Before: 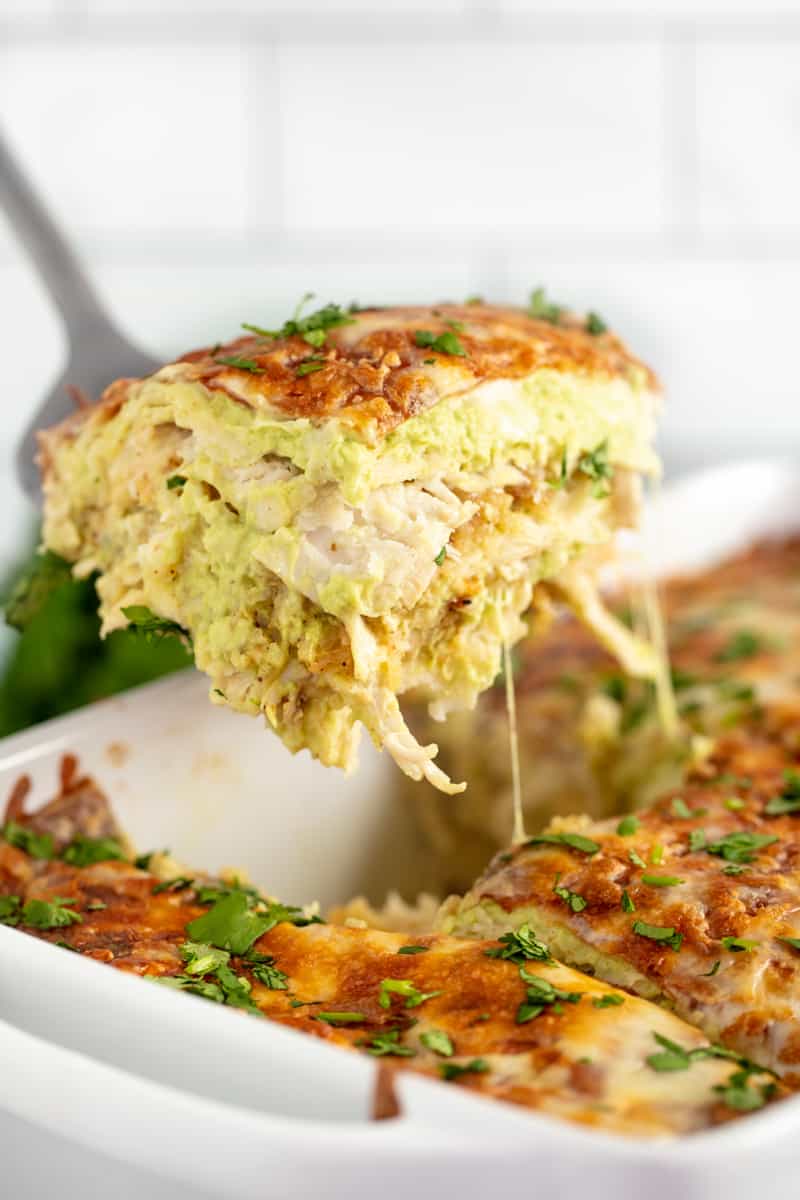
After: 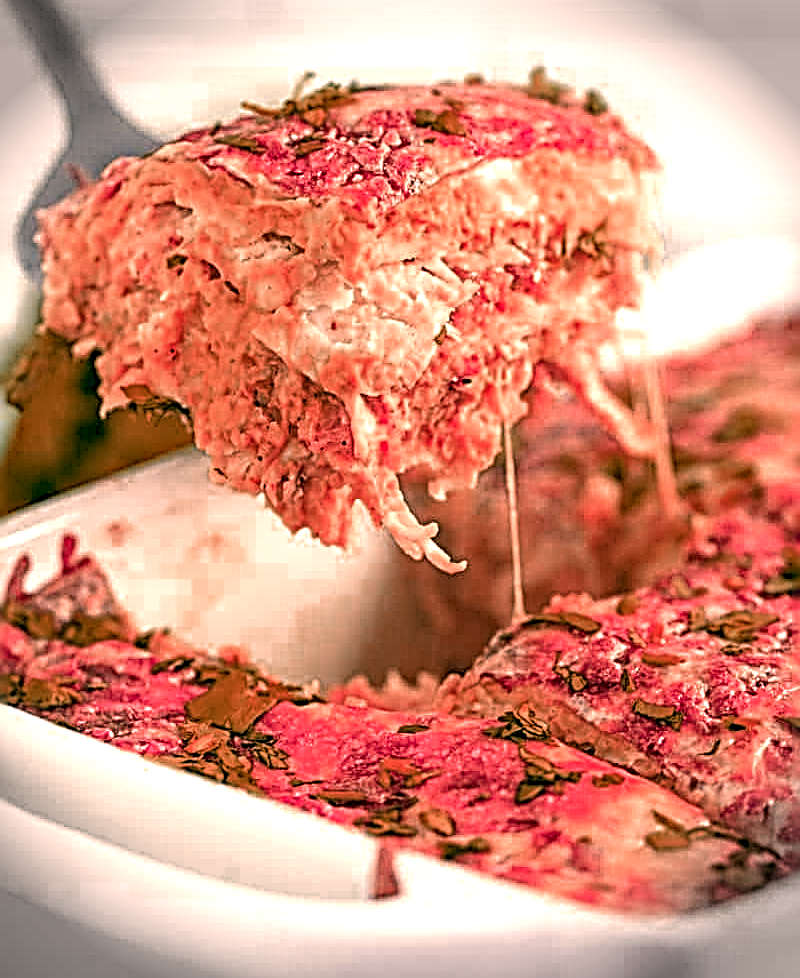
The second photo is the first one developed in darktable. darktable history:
sharpen: radius 3.182, amount 1.741
local contrast: detail 130%
exposure: black level correction 0.001, exposure 0.499 EV, compensate highlight preservation false
vignetting: fall-off start 88.06%, fall-off radius 24.83%, brightness -0.702
color correction: highlights a* 10.27, highlights b* 14.6, shadows a* -10.15, shadows b* -14.82
haze removal: compatibility mode true, adaptive false
crop and rotate: top 18.486%
color zones: curves: ch0 [(0.006, 0.385) (0.143, 0.563) (0.243, 0.321) (0.352, 0.464) (0.516, 0.456) (0.625, 0.5) (0.75, 0.5) (0.875, 0.5)]; ch1 [(0, 0.5) (0.134, 0.504) (0.246, 0.463) (0.421, 0.515) (0.5, 0.56) (0.625, 0.5) (0.75, 0.5) (0.875, 0.5)]; ch2 [(0, 0.5) (0.131, 0.426) (0.307, 0.289) (0.38, 0.188) (0.513, 0.216) (0.625, 0.548) (0.75, 0.468) (0.838, 0.396) (0.971, 0.311)]
